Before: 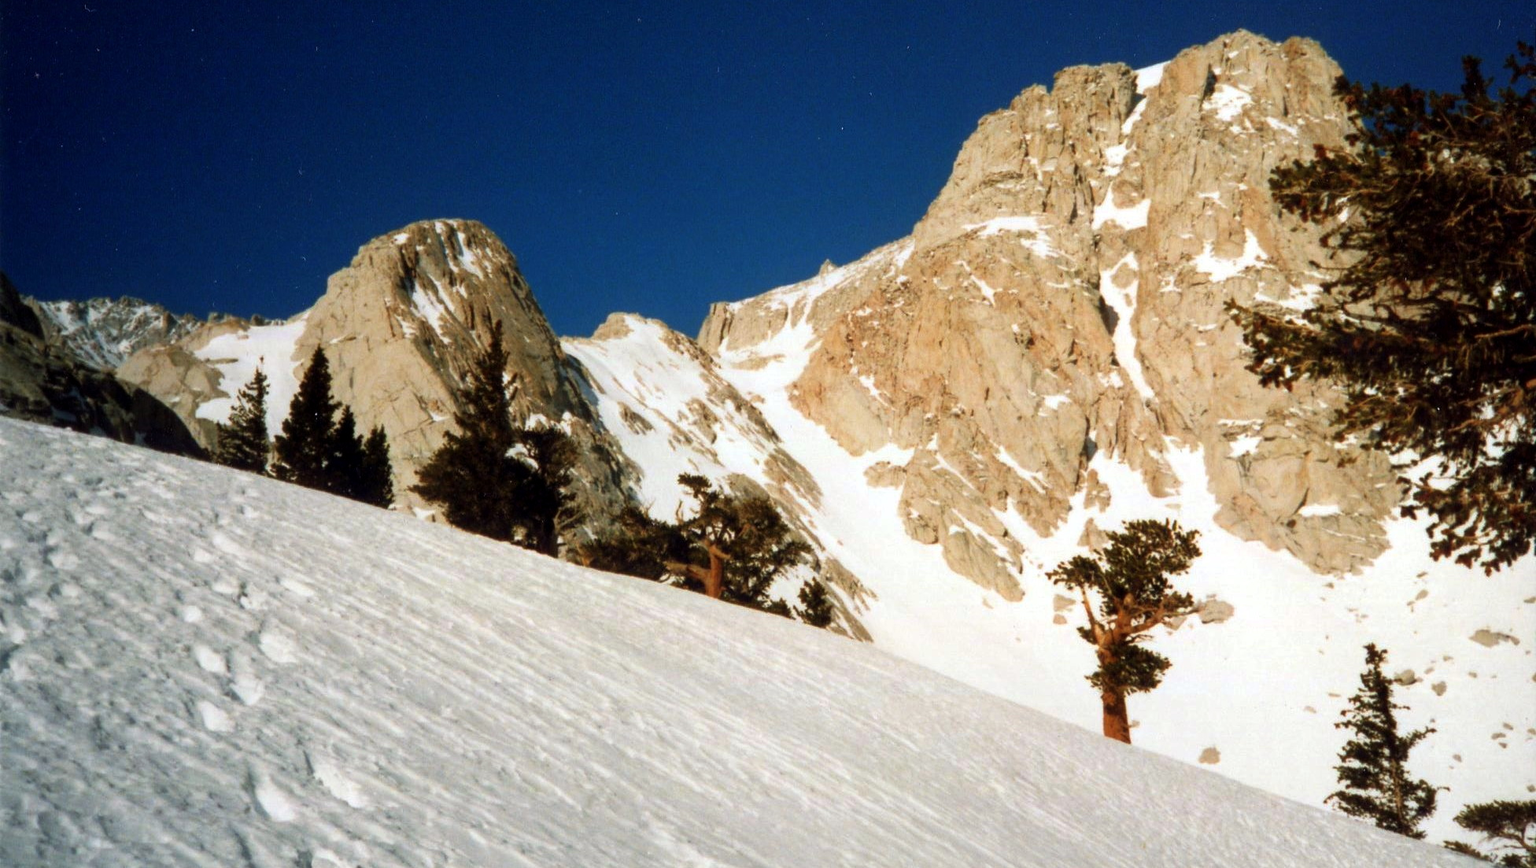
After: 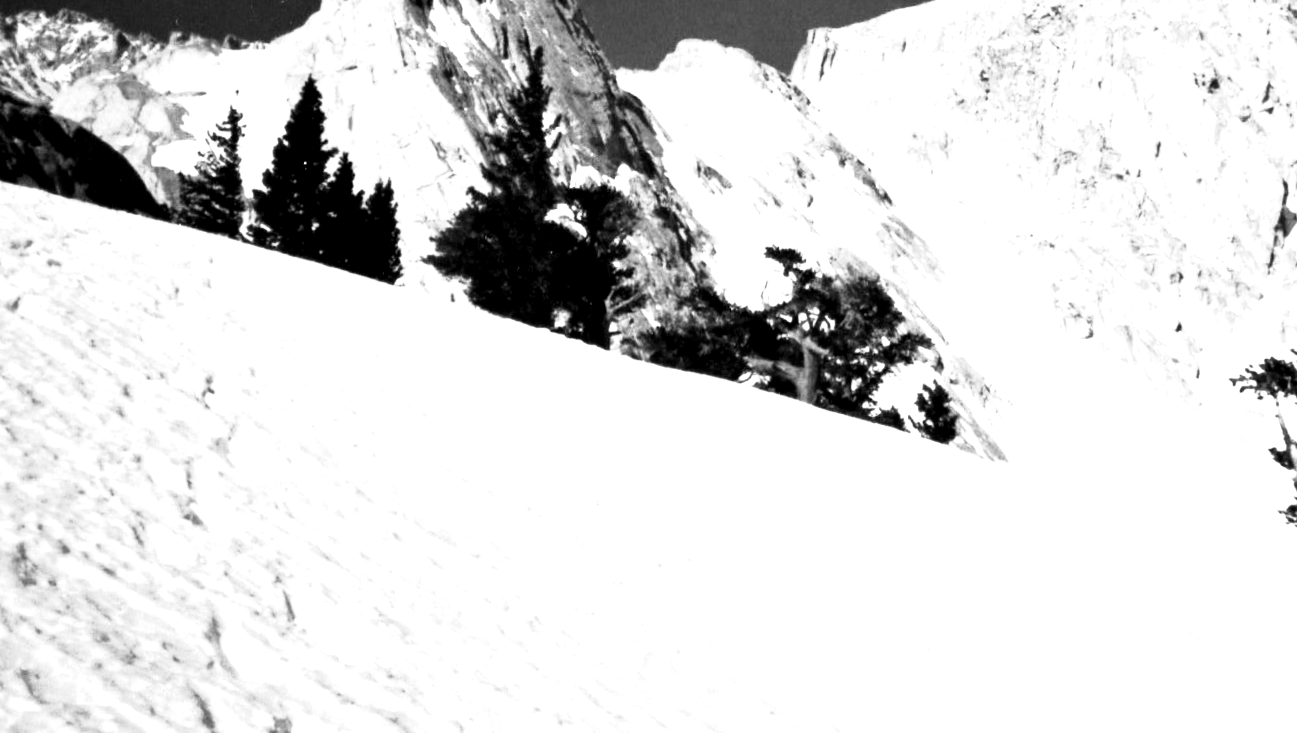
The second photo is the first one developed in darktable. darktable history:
crop and rotate: angle -0.82°, left 3.85%, top 31.828%, right 27.992%
color balance rgb: shadows lift › luminance -20%, power › hue 72.24°, highlights gain › luminance 15%, global offset › hue 171.6°, perceptual saturation grading › highlights -15%, perceptual saturation grading › shadows 25%, global vibrance 30%, contrast 10%
white balance: red 0.98, blue 1.034
color correction: highlights a* -6.69, highlights b* 0.49
exposure: black level correction 0, exposure 1.198 EV, compensate exposure bias true, compensate highlight preservation false
monochrome: a -71.75, b 75.82
contrast equalizer: octaves 7, y [[0.528, 0.548, 0.563, 0.562, 0.546, 0.526], [0.55 ×6], [0 ×6], [0 ×6], [0 ×6]]
tone curve: curves: ch0 [(0, 0) (0.003, 0.003) (0.011, 0.012) (0.025, 0.027) (0.044, 0.048) (0.069, 0.076) (0.1, 0.109) (0.136, 0.148) (0.177, 0.194) (0.224, 0.245) (0.277, 0.303) (0.335, 0.366) (0.399, 0.436) (0.468, 0.511) (0.543, 0.593) (0.623, 0.681) (0.709, 0.775) (0.801, 0.875) (0.898, 0.954) (1, 1)], preserve colors none
